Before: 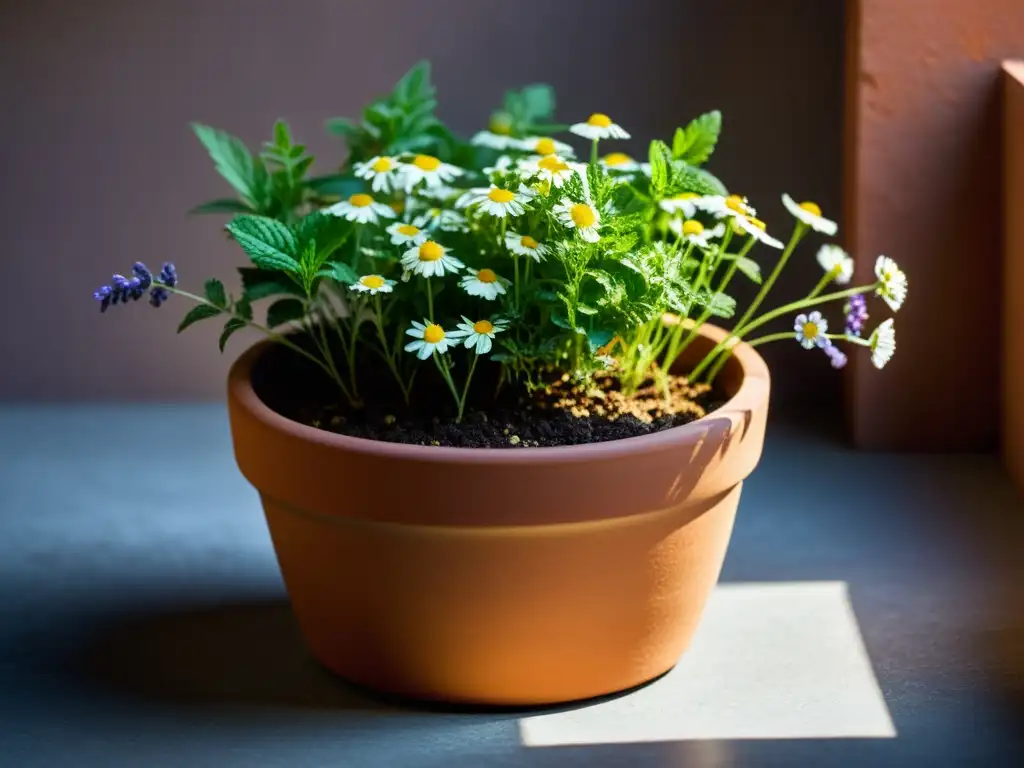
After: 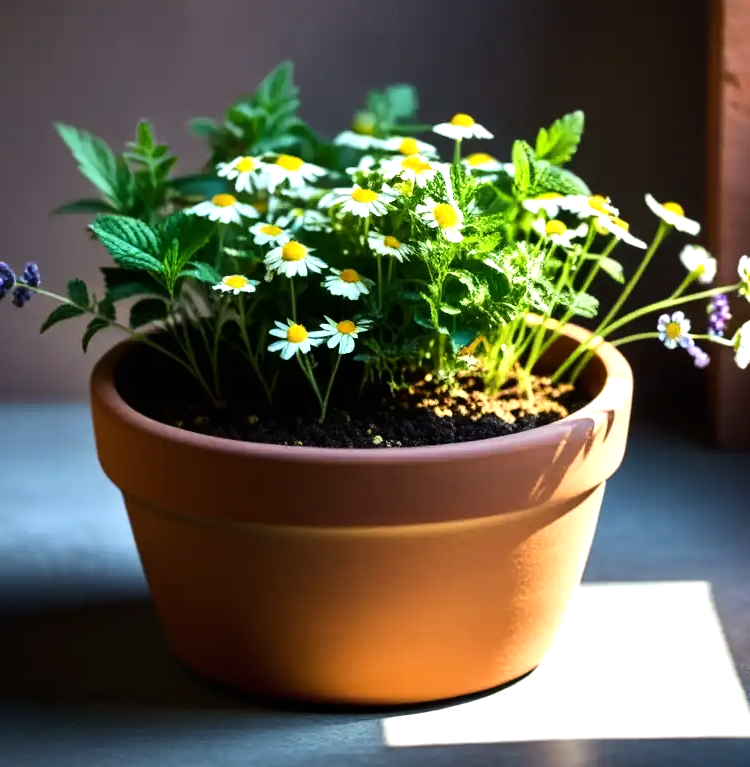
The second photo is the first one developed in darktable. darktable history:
crop: left 13.443%, right 13.31%
tone equalizer: -8 EV -0.75 EV, -7 EV -0.7 EV, -6 EV -0.6 EV, -5 EV -0.4 EV, -3 EV 0.4 EV, -2 EV 0.6 EV, -1 EV 0.7 EV, +0 EV 0.75 EV, edges refinement/feathering 500, mask exposure compensation -1.57 EV, preserve details no
